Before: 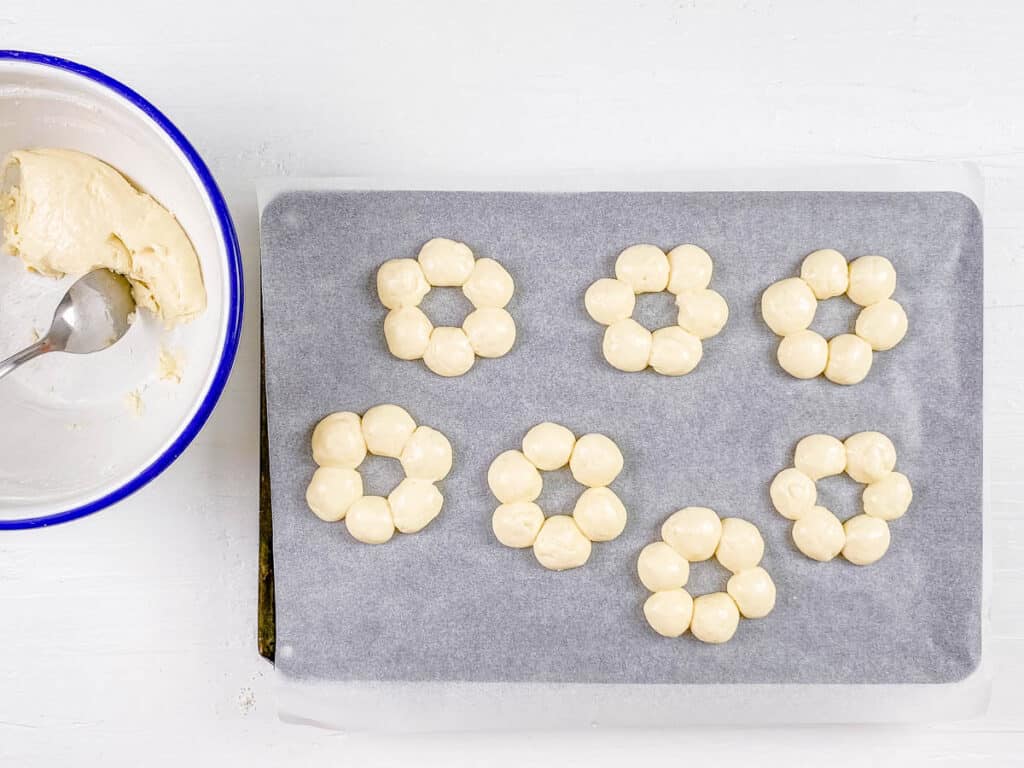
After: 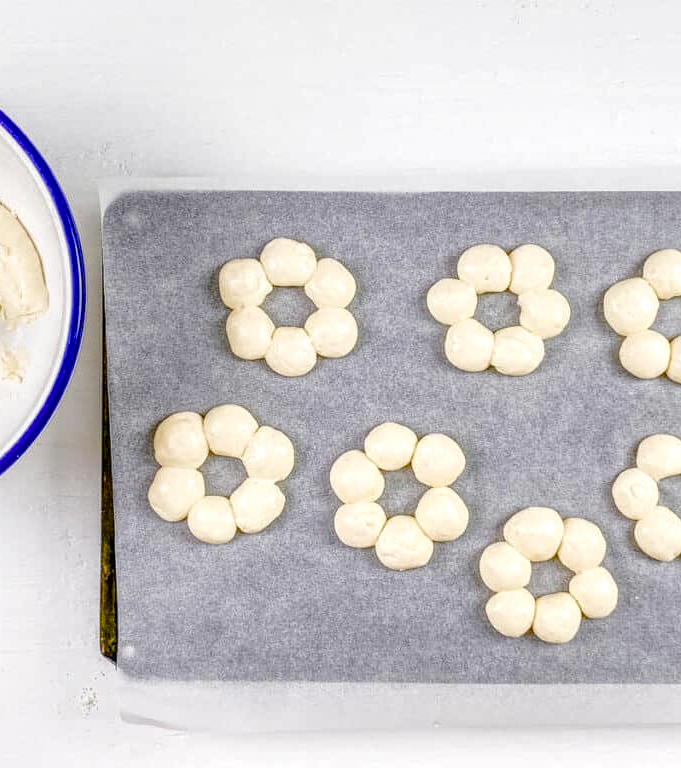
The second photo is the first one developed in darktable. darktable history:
crop and rotate: left 15.443%, right 17.987%
color balance rgb: shadows lift › chroma 2.056%, shadows lift › hue 135.16°, perceptual saturation grading › global saturation 20%, perceptual saturation grading › highlights -50.301%, perceptual saturation grading › shadows 30.141%, global vibrance 20%
local contrast: highlights 61%, detail 143%, midtone range 0.434
tone equalizer: on, module defaults
